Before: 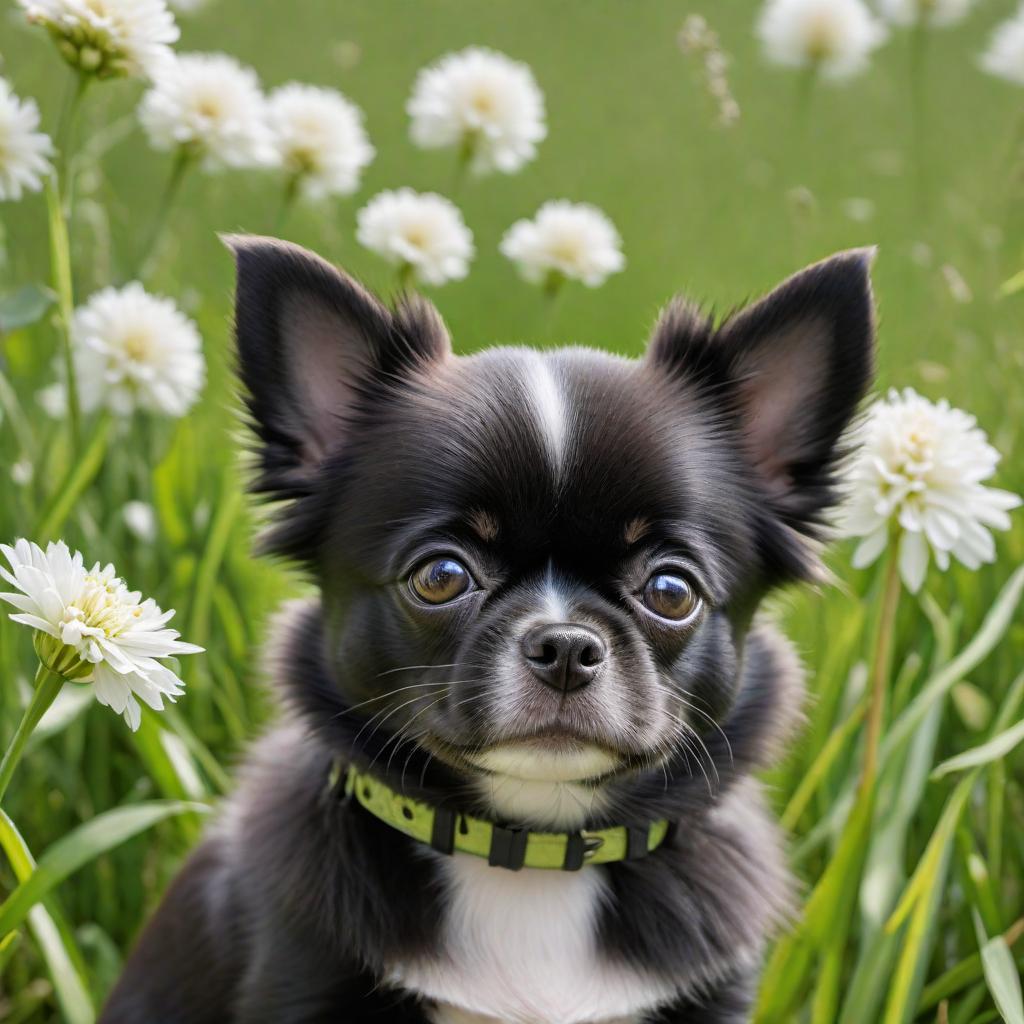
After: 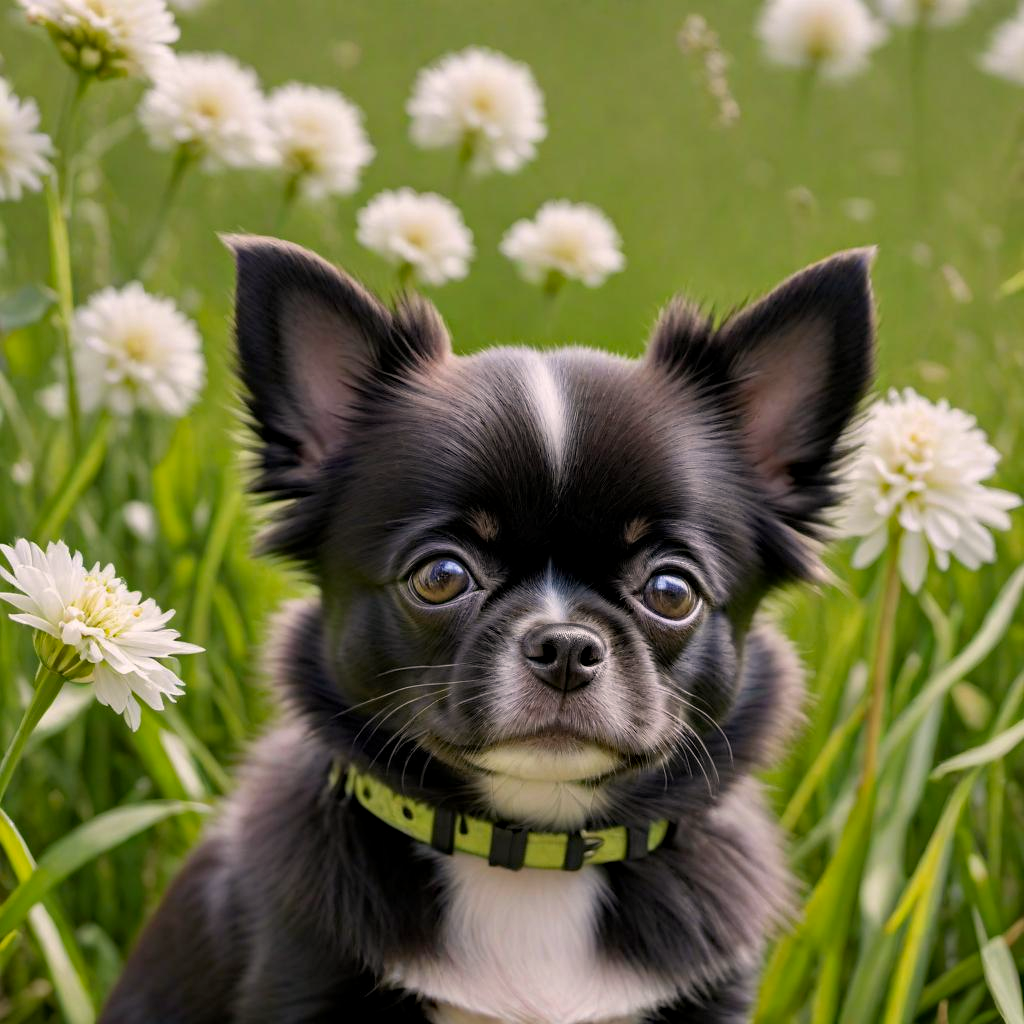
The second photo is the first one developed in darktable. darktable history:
color correction: highlights a* 5.94, highlights b* 4.8
haze removal: compatibility mode true, adaptive false
exposure: black level correction 0.002, exposure -0.107 EV, compensate exposure bias true, compensate highlight preservation false
